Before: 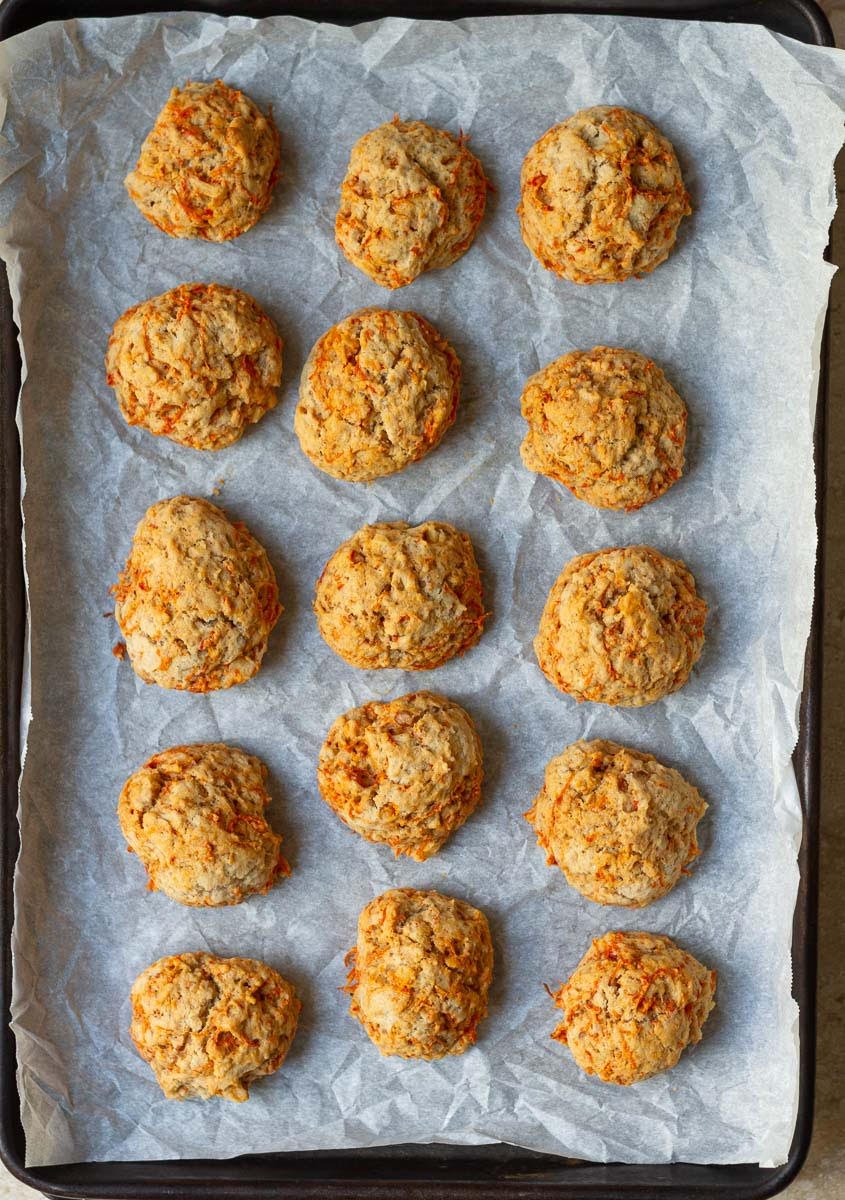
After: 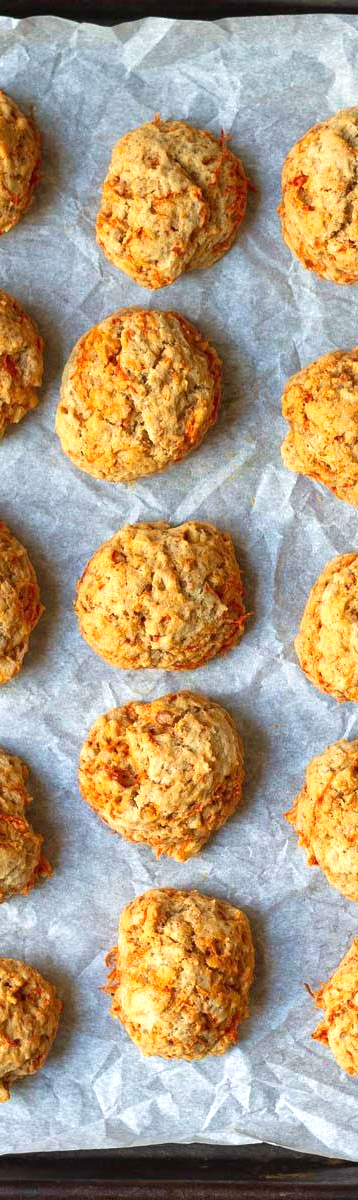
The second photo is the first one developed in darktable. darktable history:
crop: left 28.397%, right 29.226%
exposure: black level correction 0, exposure 0.499 EV, compensate highlight preservation false
velvia: strength 29.82%
